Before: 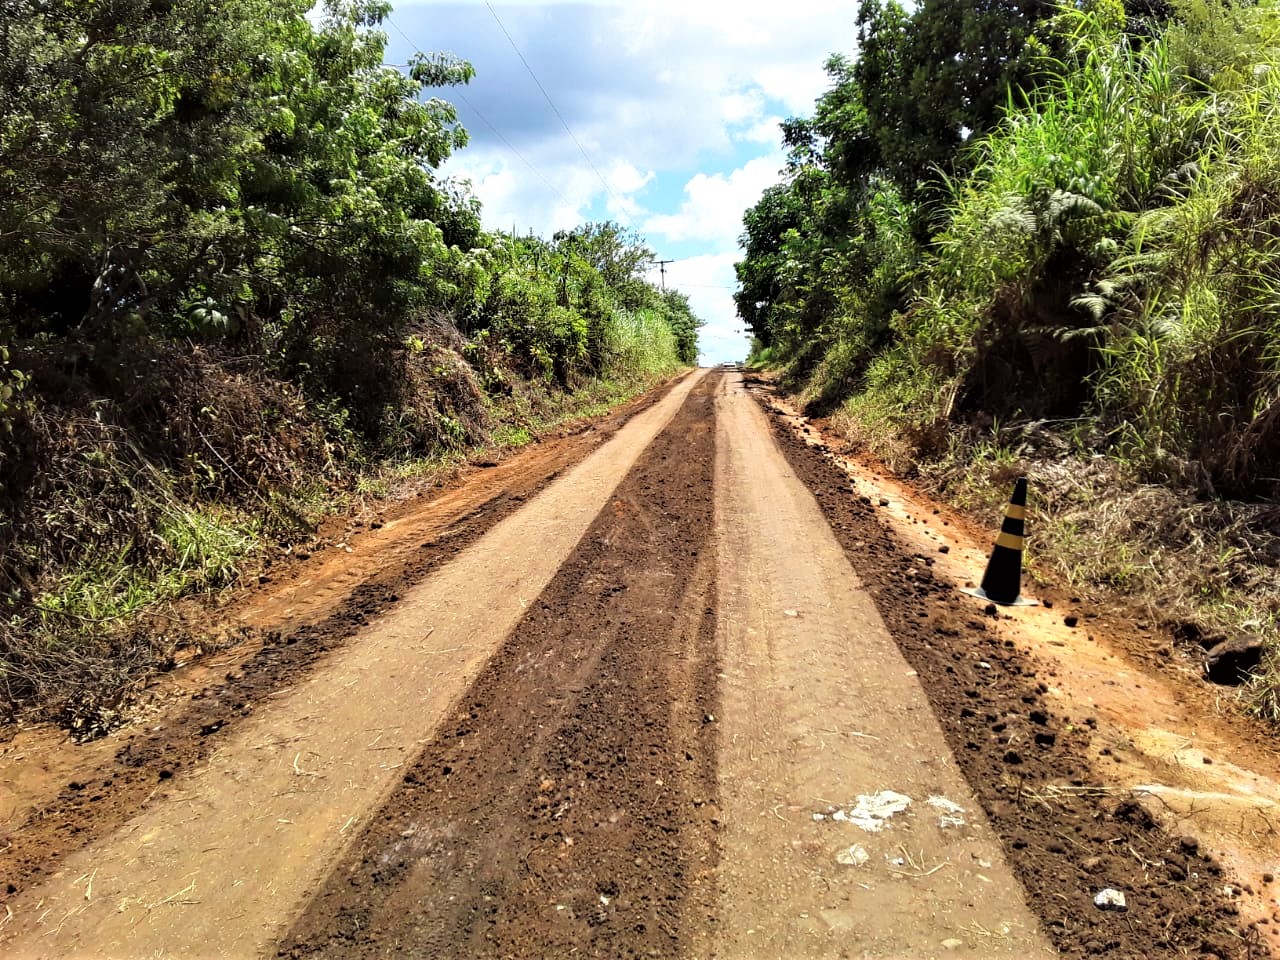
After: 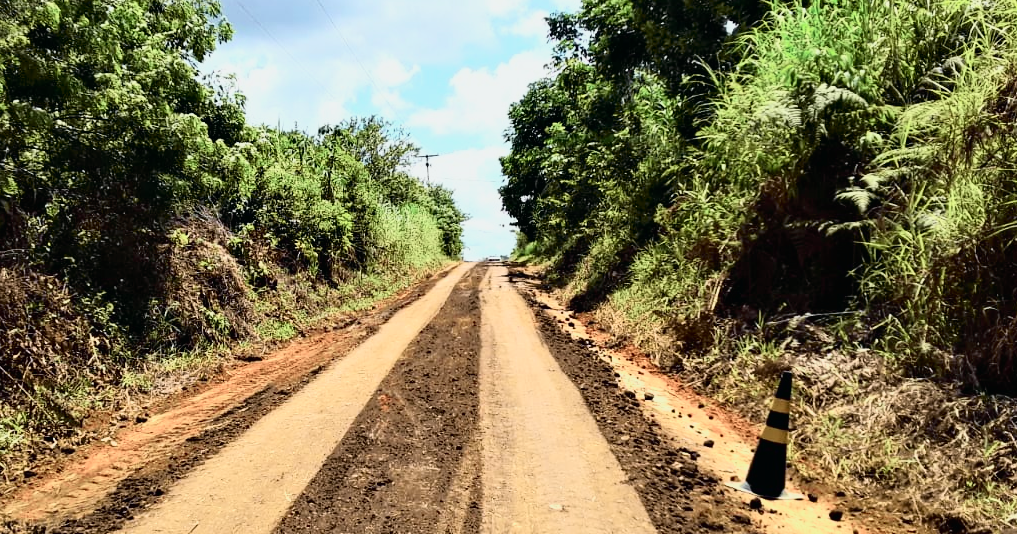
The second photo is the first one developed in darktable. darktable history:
white balance: emerald 1
tone curve: curves: ch0 [(0, 0.008) (0.081, 0.044) (0.177, 0.123) (0.283, 0.253) (0.416, 0.449) (0.495, 0.524) (0.661, 0.756) (0.796, 0.859) (1, 0.951)]; ch1 [(0, 0) (0.161, 0.092) (0.35, 0.33) (0.392, 0.392) (0.427, 0.426) (0.479, 0.472) (0.505, 0.5) (0.521, 0.524) (0.567, 0.556) (0.583, 0.588) (0.625, 0.627) (0.678, 0.733) (1, 1)]; ch2 [(0, 0) (0.346, 0.362) (0.404, 0.427) (0.502, 0.499) (0.531, 0.523) (0.544, 0.561) (0.58, 0.59) (0.629, 0.642) (0.717, 0.678) (1, 1)], color space Lab, independent channels, preserve colors none
crop: left 18.38%, top 11.092%, right 2.134%, bottom 33.217%
